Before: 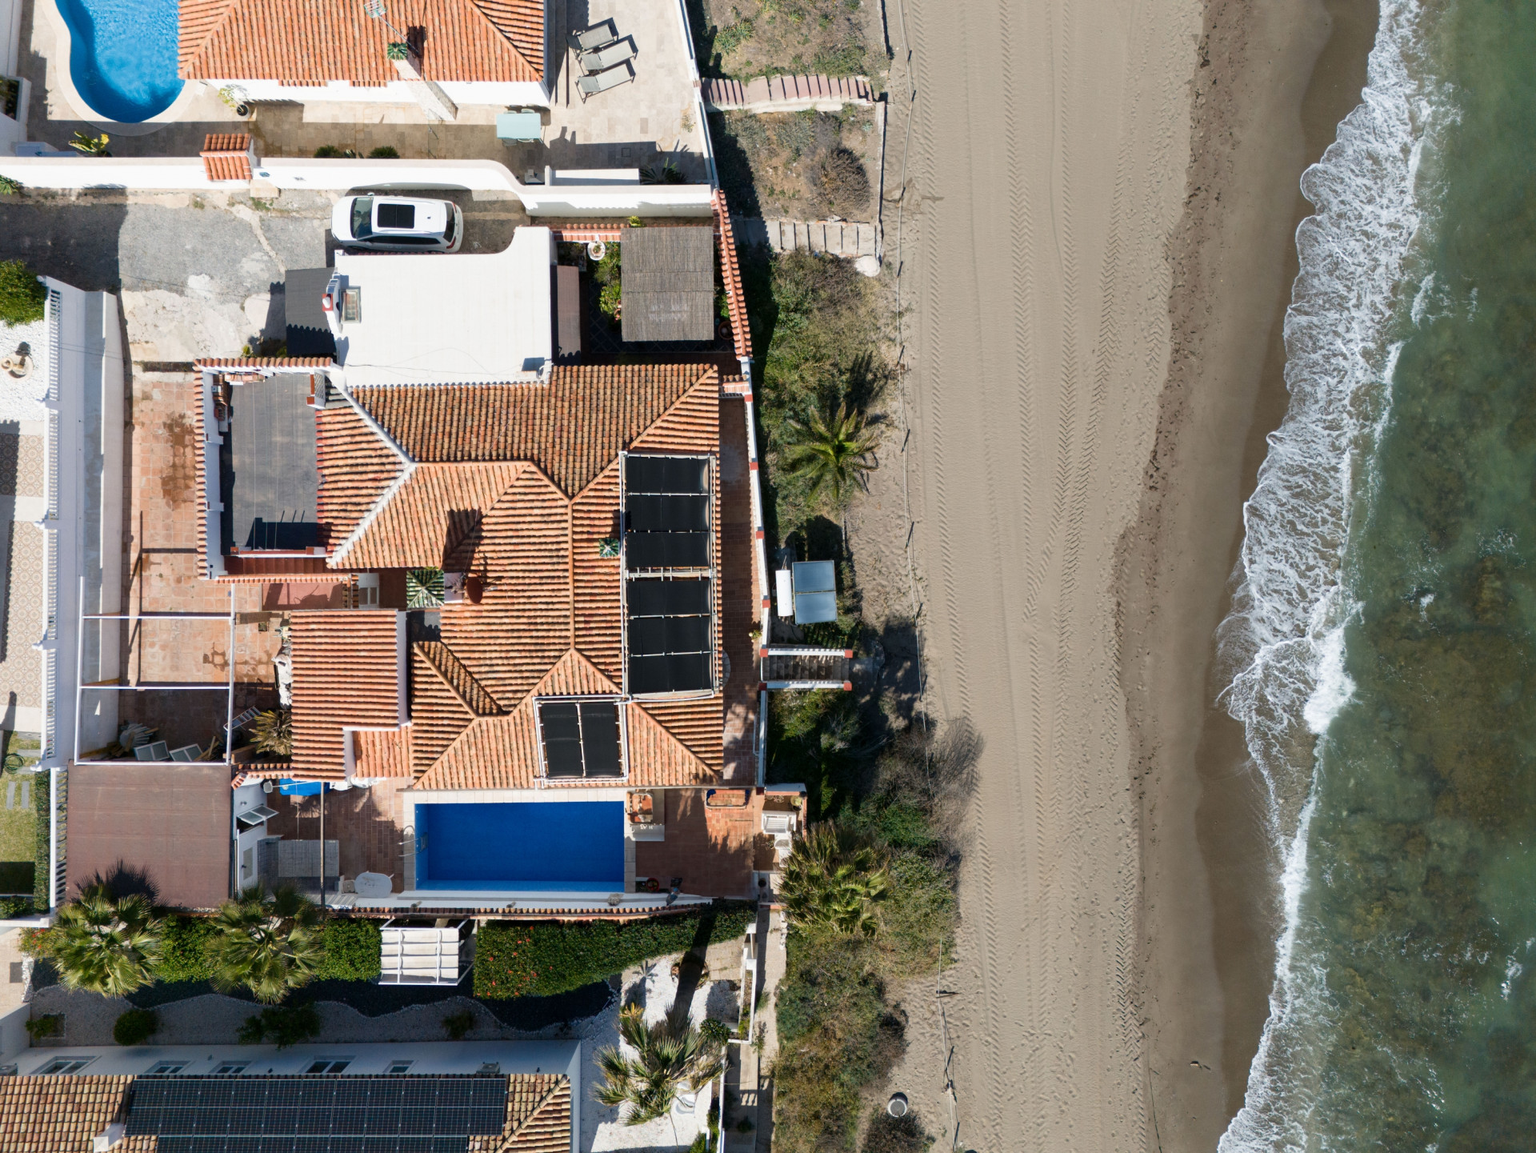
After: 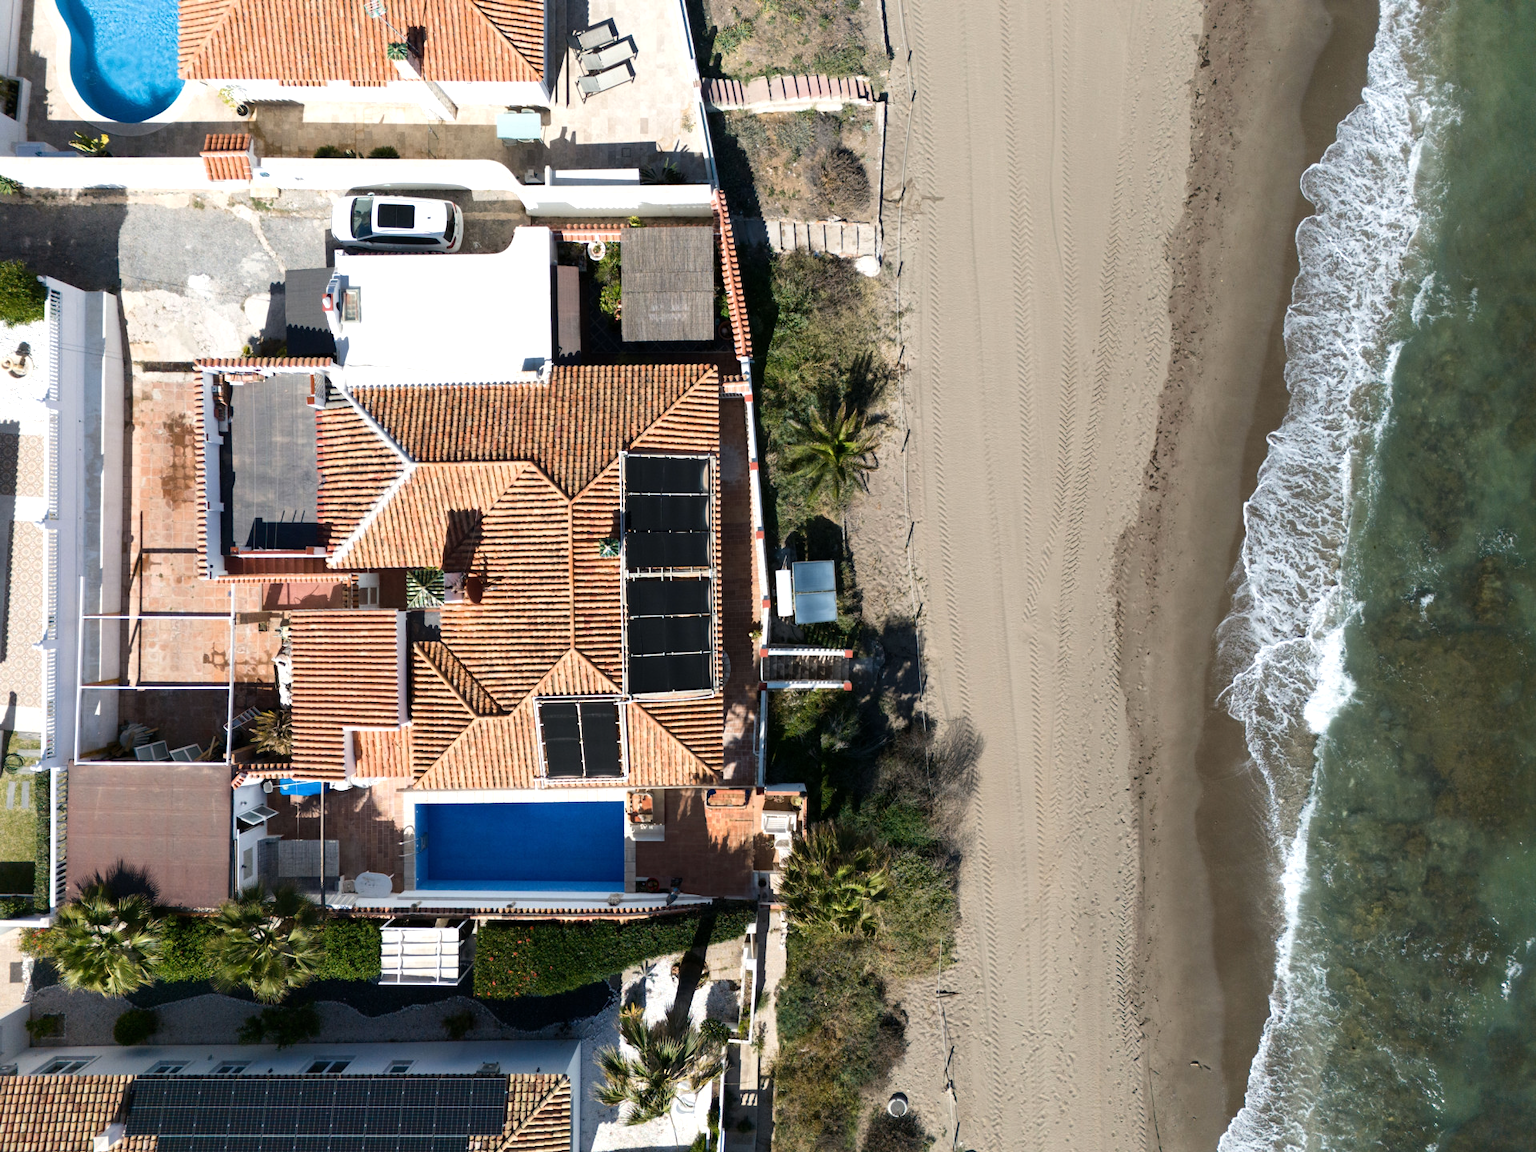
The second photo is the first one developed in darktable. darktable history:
tone equalizer: -8 EV -0.417 EV, -7 EV -0.389 EV, -6 EV -0.333 EV, -5 EV -0.222 EV, -3 EV 0.222 EV, -2 EV 0.333 EV, -1 EV 0.389 EV, +0 EV 0.417 EV, edges refinement/feathering 500, mask exposure compensation -1.57 EV, preserve details no
levels: mode automatic
